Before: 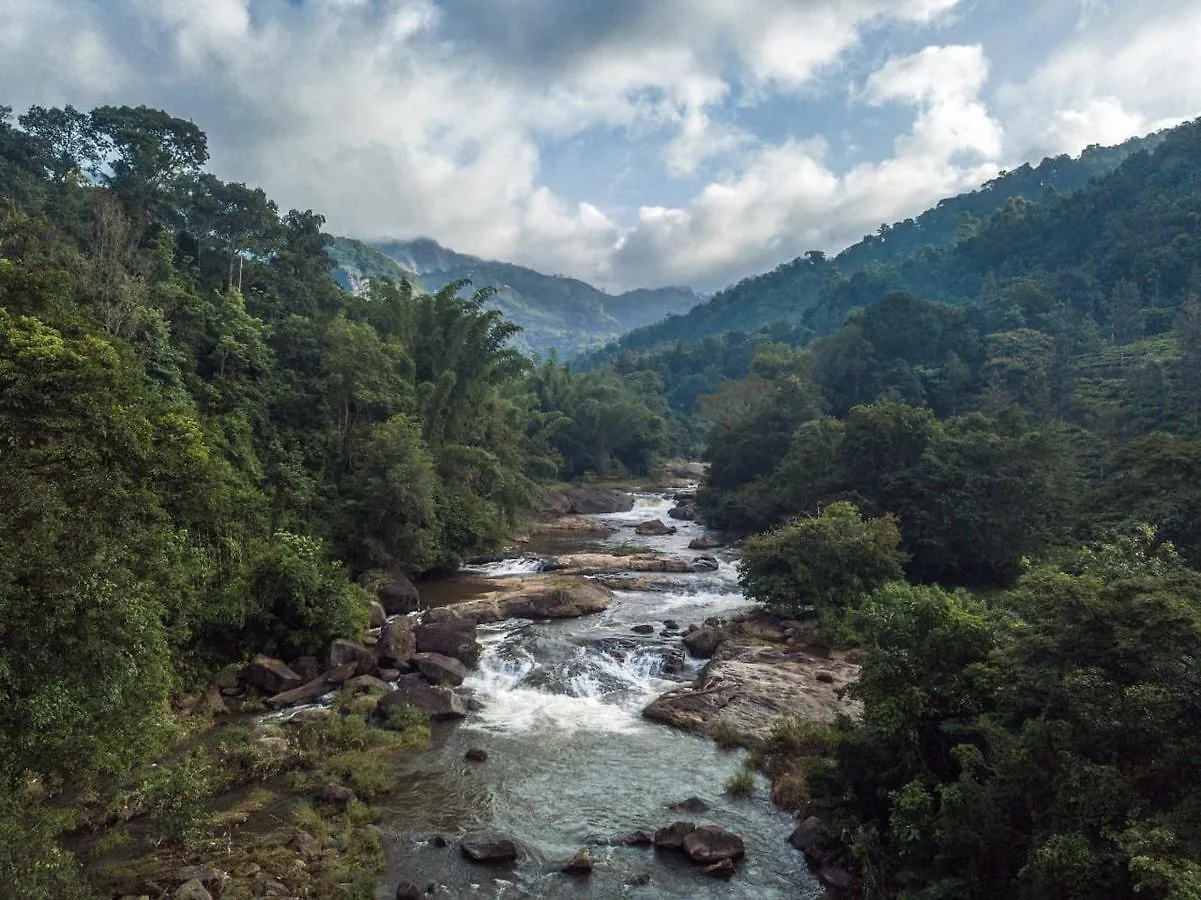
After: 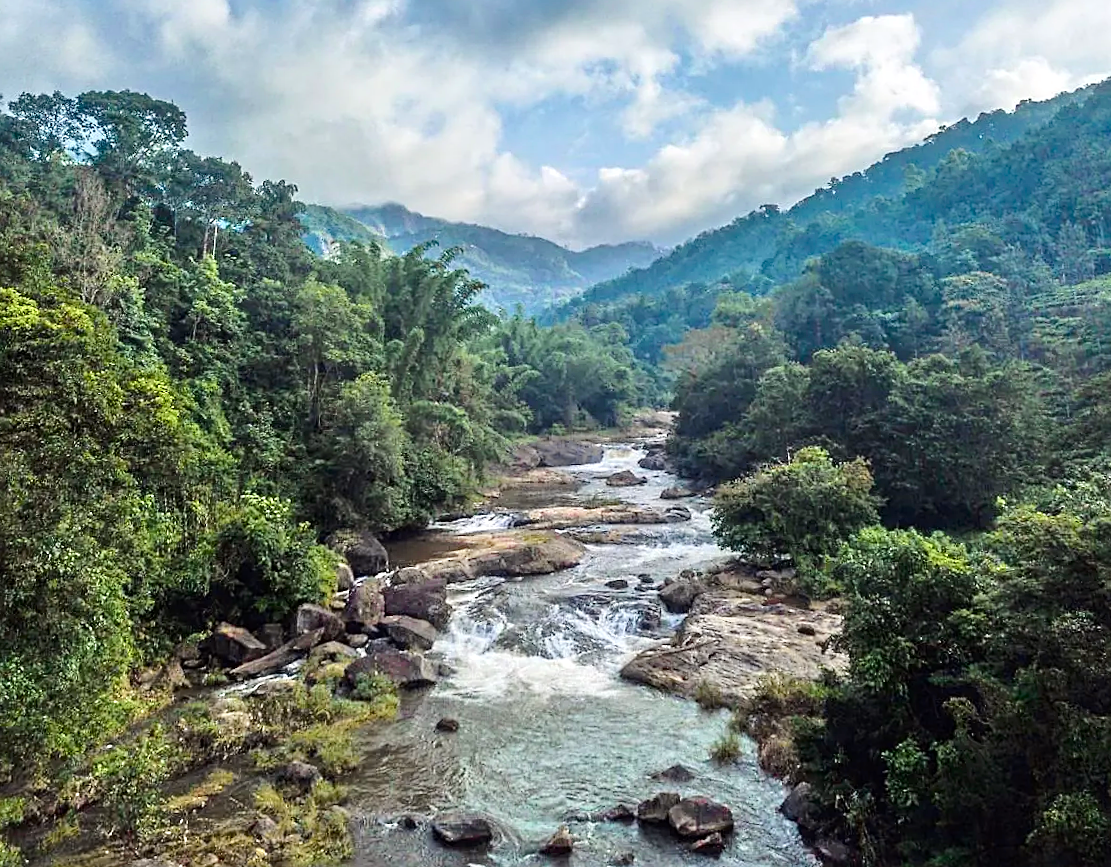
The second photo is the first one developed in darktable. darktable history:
sharpen: on, module defaults
tone curve: curves: ch0 [(0, 0) (0.126, 0.086) (0.338, 0.307) (0.494, 0.531) (0.703, 0.762) (1, 1)]; ch1 [(0, 0) (0.346, 0.324) (0.45, 0.426) (0.5, 0.5) (0.522, 0.517) (0.55, 0.578) (1, 1)]; ch2 [(0, 0) (0.44, 0.424) (0.501, 0.499) (0.554, 0.554) (0.622, 0.667) (0.707, 0.746) (1, 1)], color space Lab, independent channels, preserve colors none
rotate and perspective: rotation -1.68°, lens shift (vertical) -0.146, crop left 0.049, crop right 0.912, crop top 0.032, crop bottom 0.96
tone equalizer: -7 EV 0.15 EV, -6 EV 0.6 EV, -5 EV 1.15 EV, -4 EV 1.33 EV, -3 EV 1.15 EV, -2 EV 0.6 EV, -1 EV 0.15 EV, mask exposure compensation -0.5 EV
